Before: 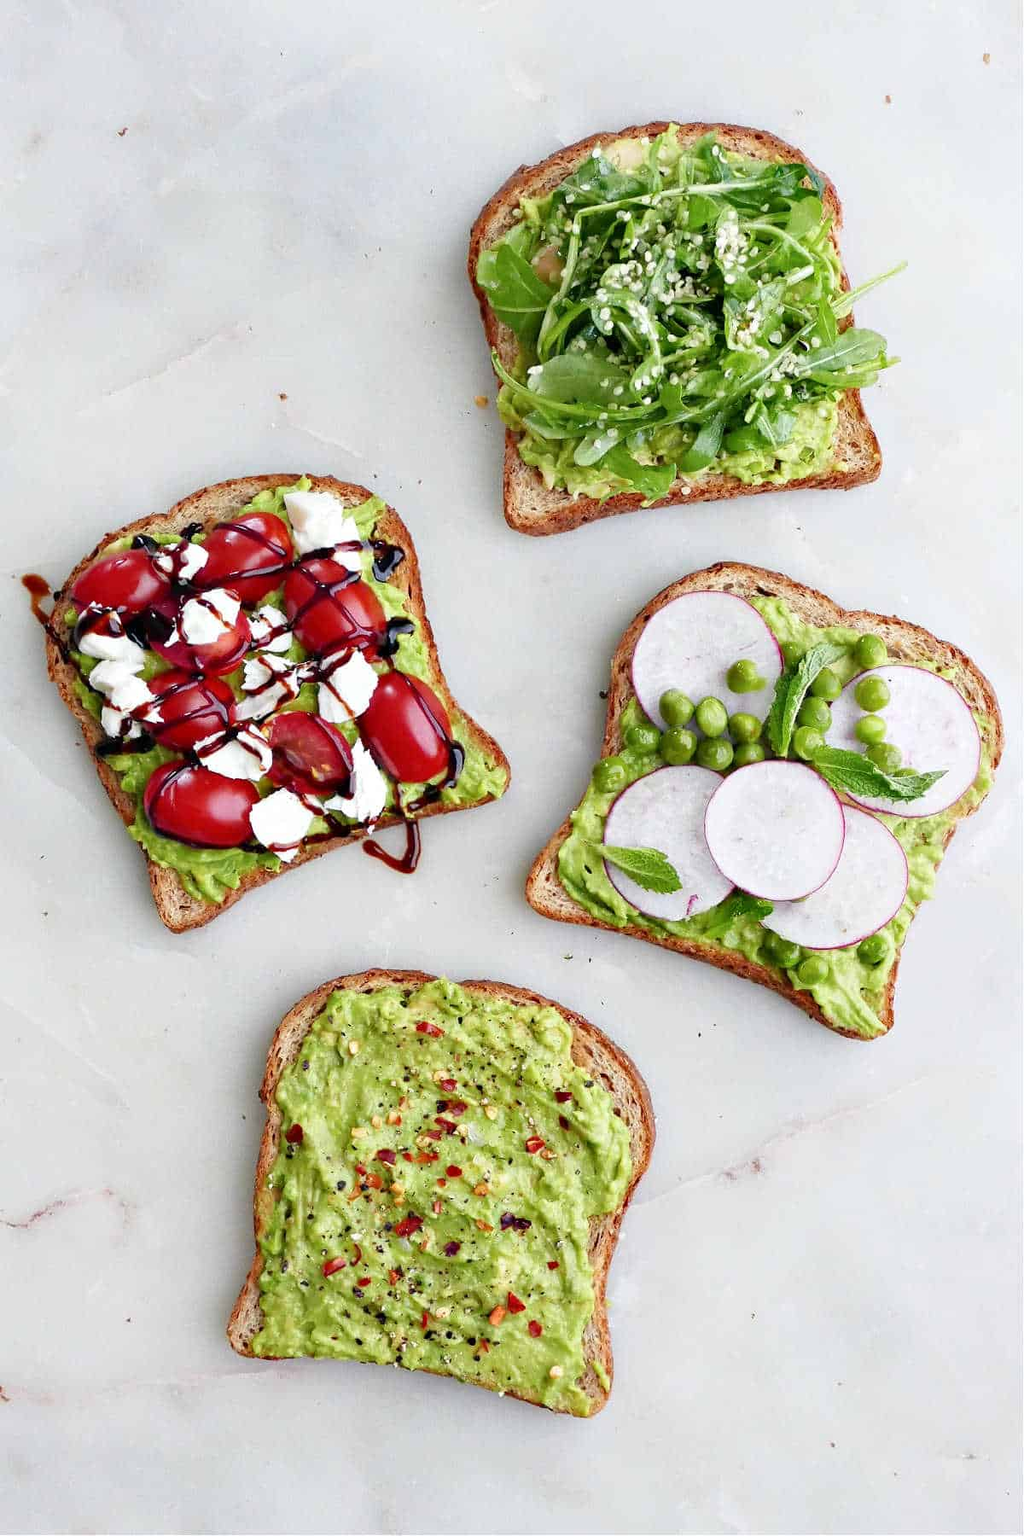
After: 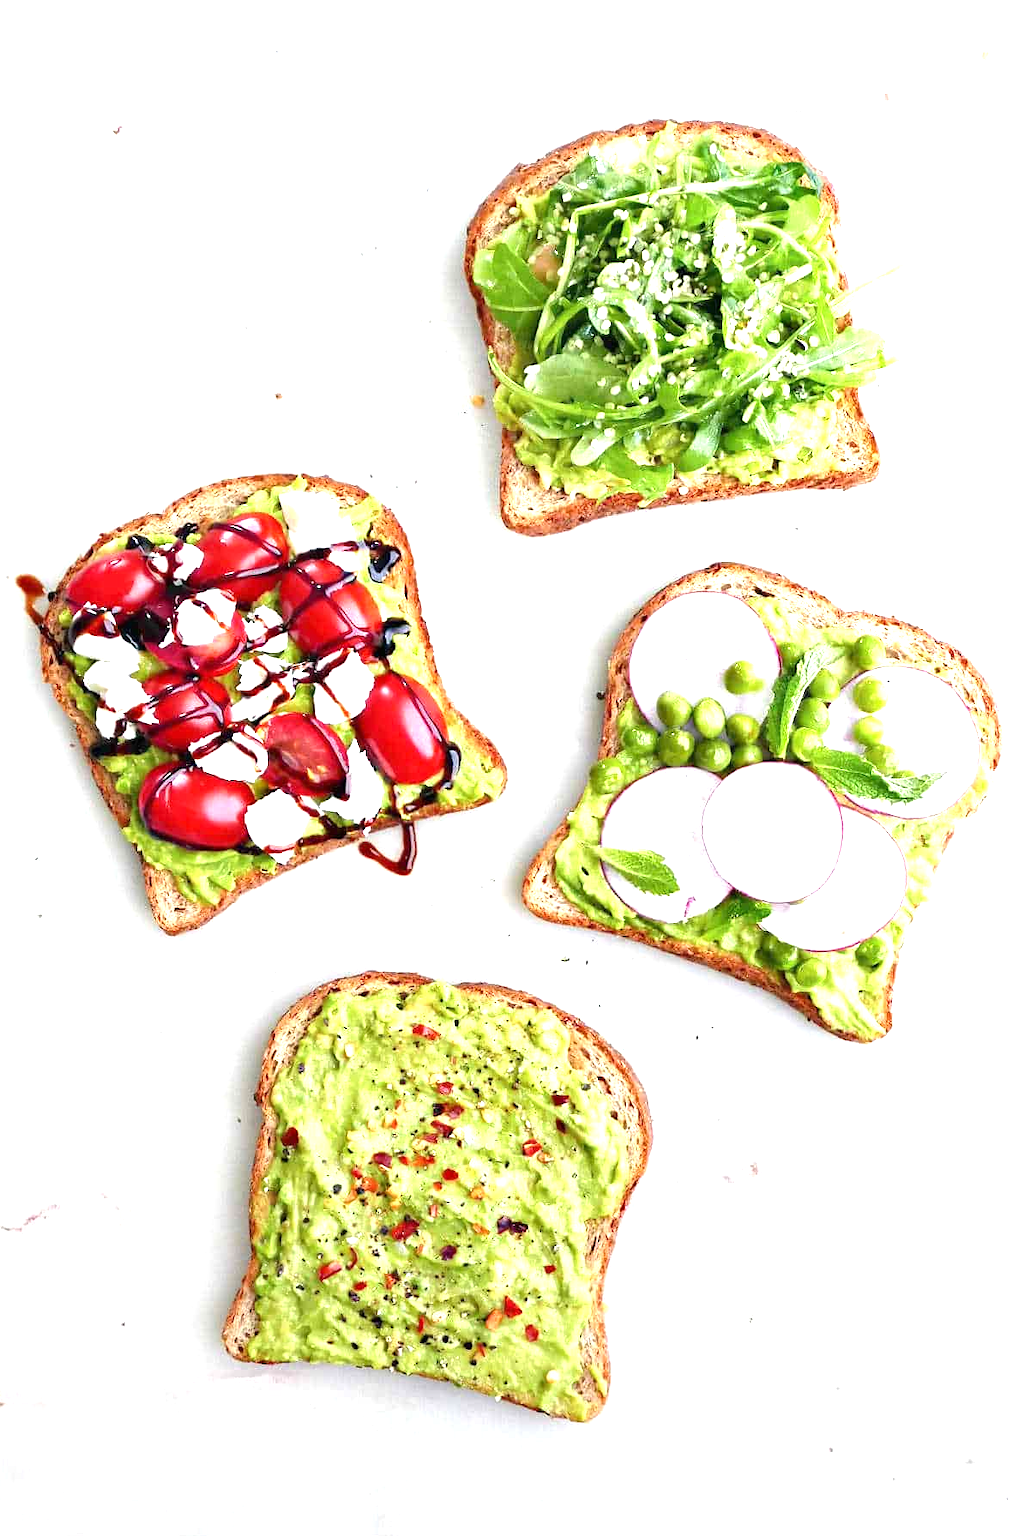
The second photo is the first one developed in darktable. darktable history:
crop and rotate: left 0.614%, top 0.179%, bottom 0.309%
exposure: black level correction 0, exposure 1.2 EV, compensate highlight preservation false
graduated density: rotation -180°, offset 24.95
